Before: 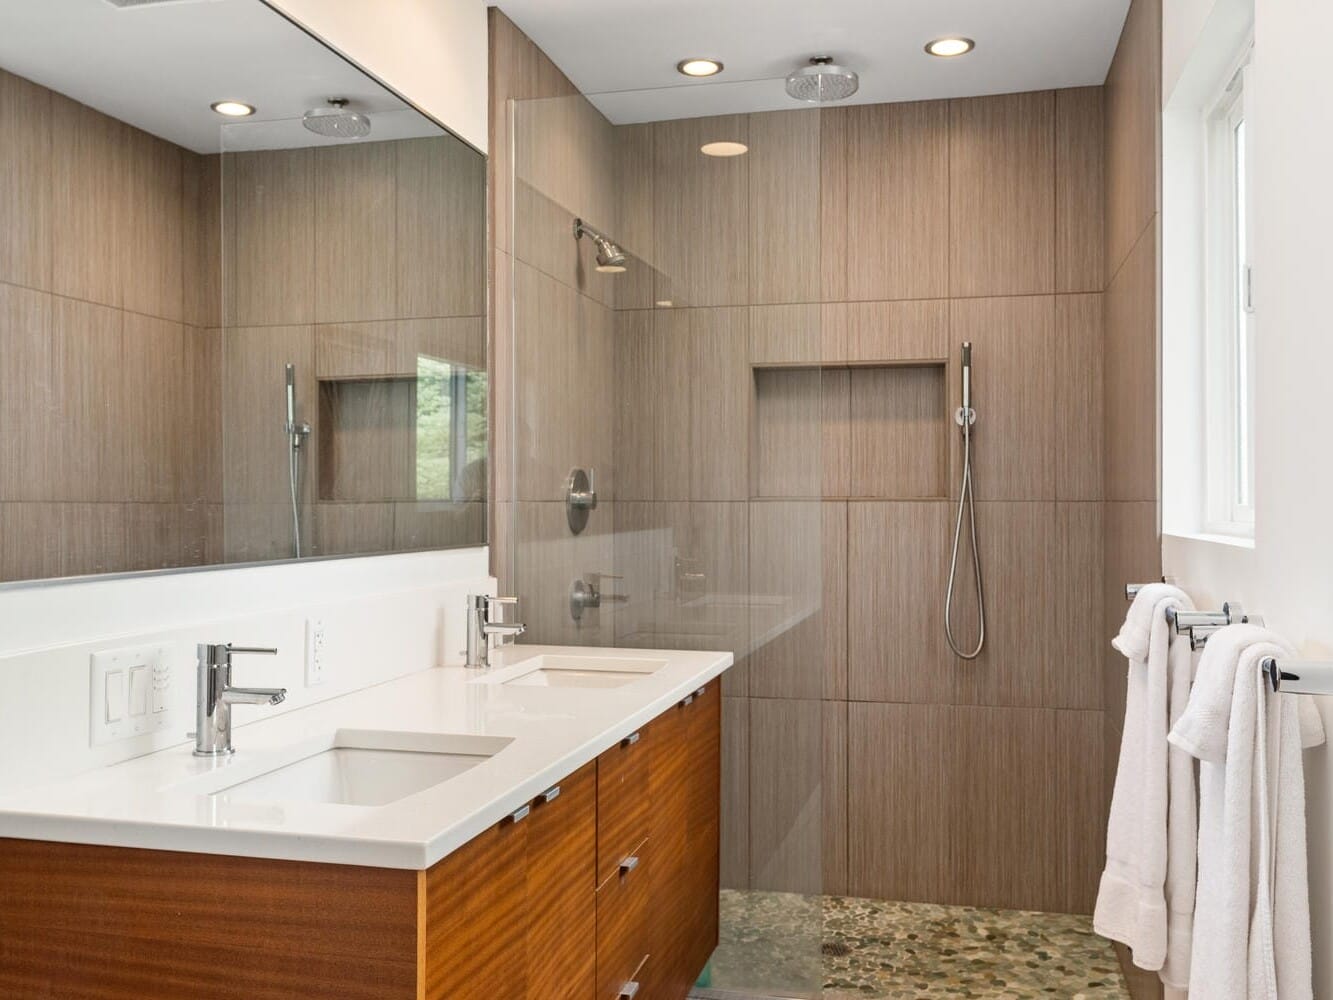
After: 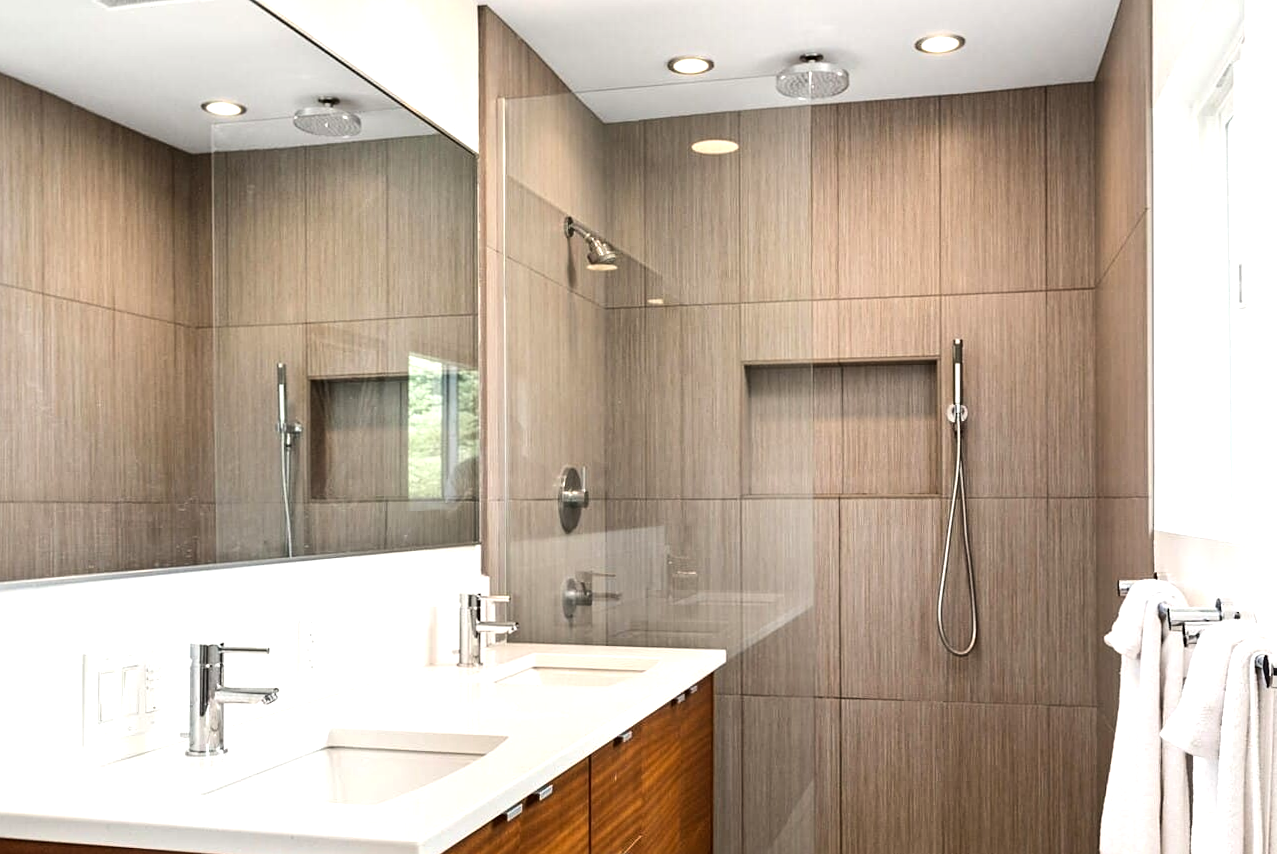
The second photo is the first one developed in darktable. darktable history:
tone equalizer: -8 EV -0.711 EV, -7 EV -0.686 EV, -6 EV -0.628 EV, -5 EV -0.393 EV, -3 EV 0.367 EV, -2 EV 0.6 EV, -1 EV 0.695 EV, +0 EV 0.774 EV, edges refinement/feathering 500, mask exposure compensation -1.57 EV, preserve details no
crop and rotate: angle 0.209°, left 0.4%, right 3.3%, bottom 14.126%
sharpen: amount 0.206
